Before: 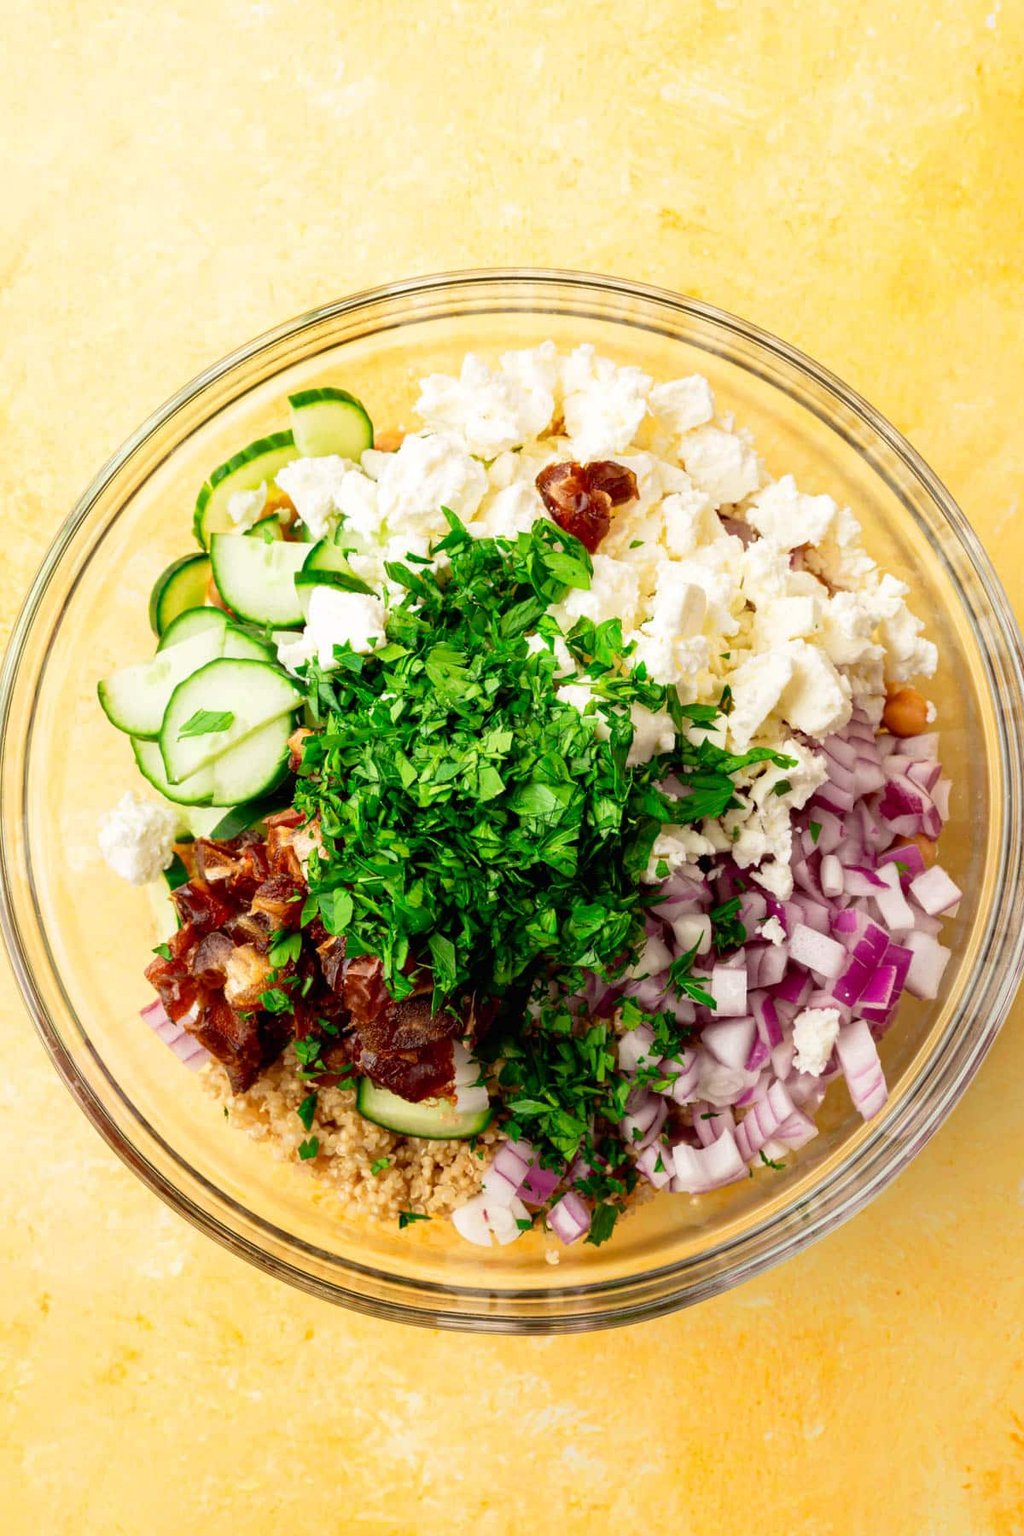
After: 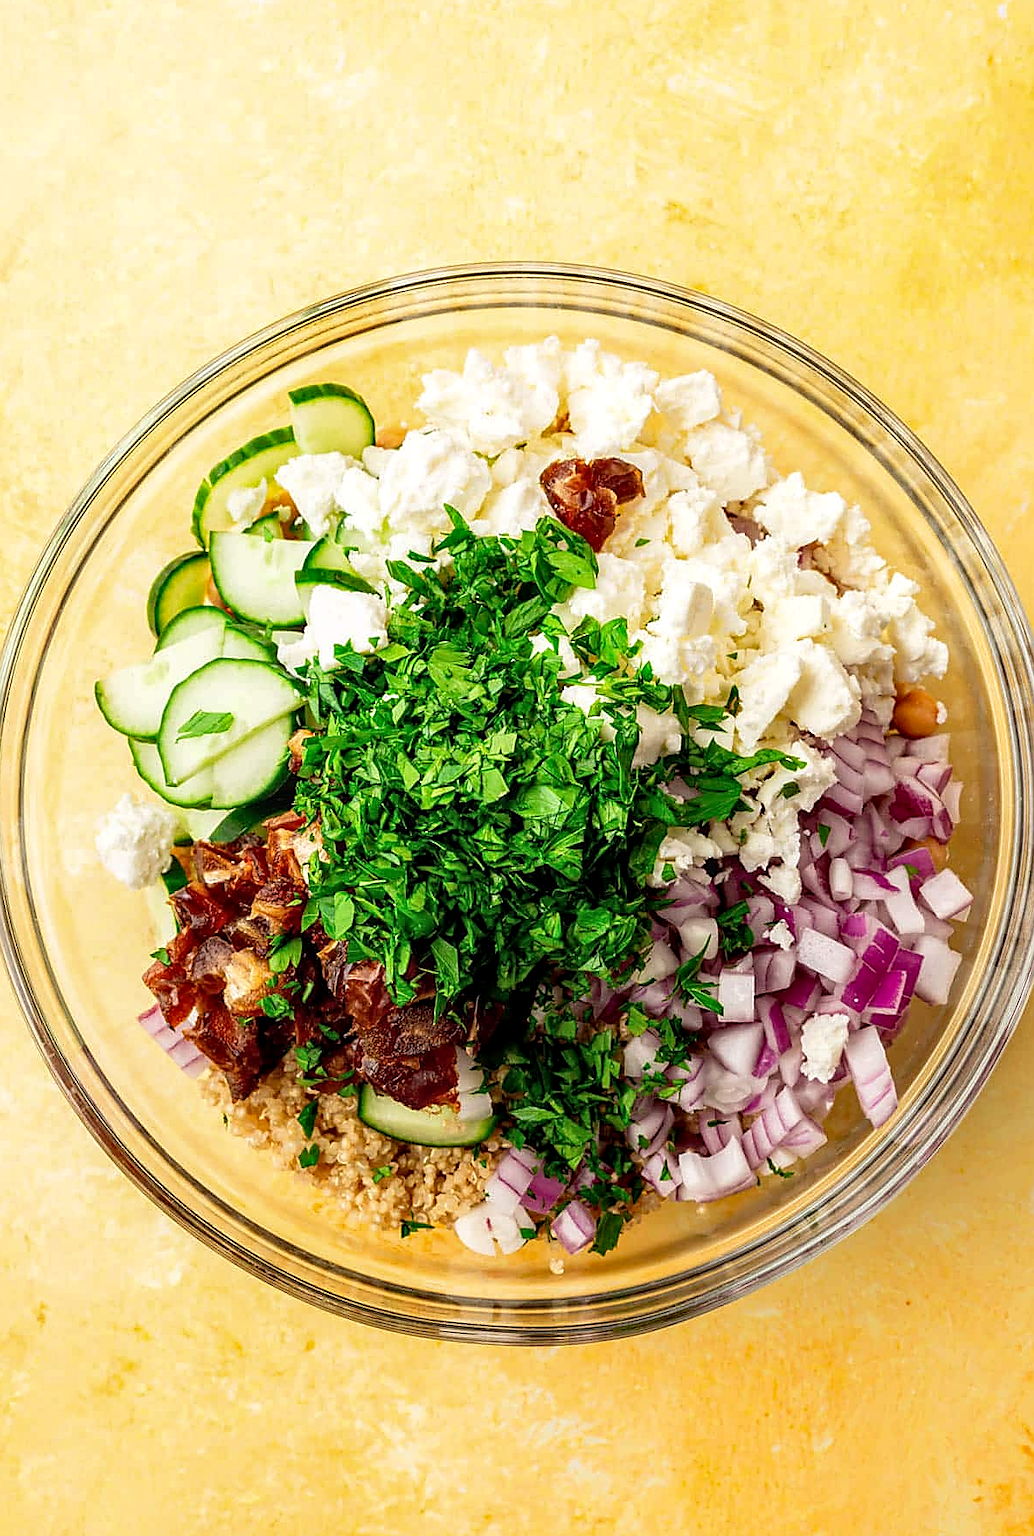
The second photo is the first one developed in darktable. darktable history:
sharpen: radius 1.409, amount 1.263, threshold 0.703
crop: left 0.419%, top 0.717%, right 0.151%, bottom 0.802%
local contrast: detail 130%
